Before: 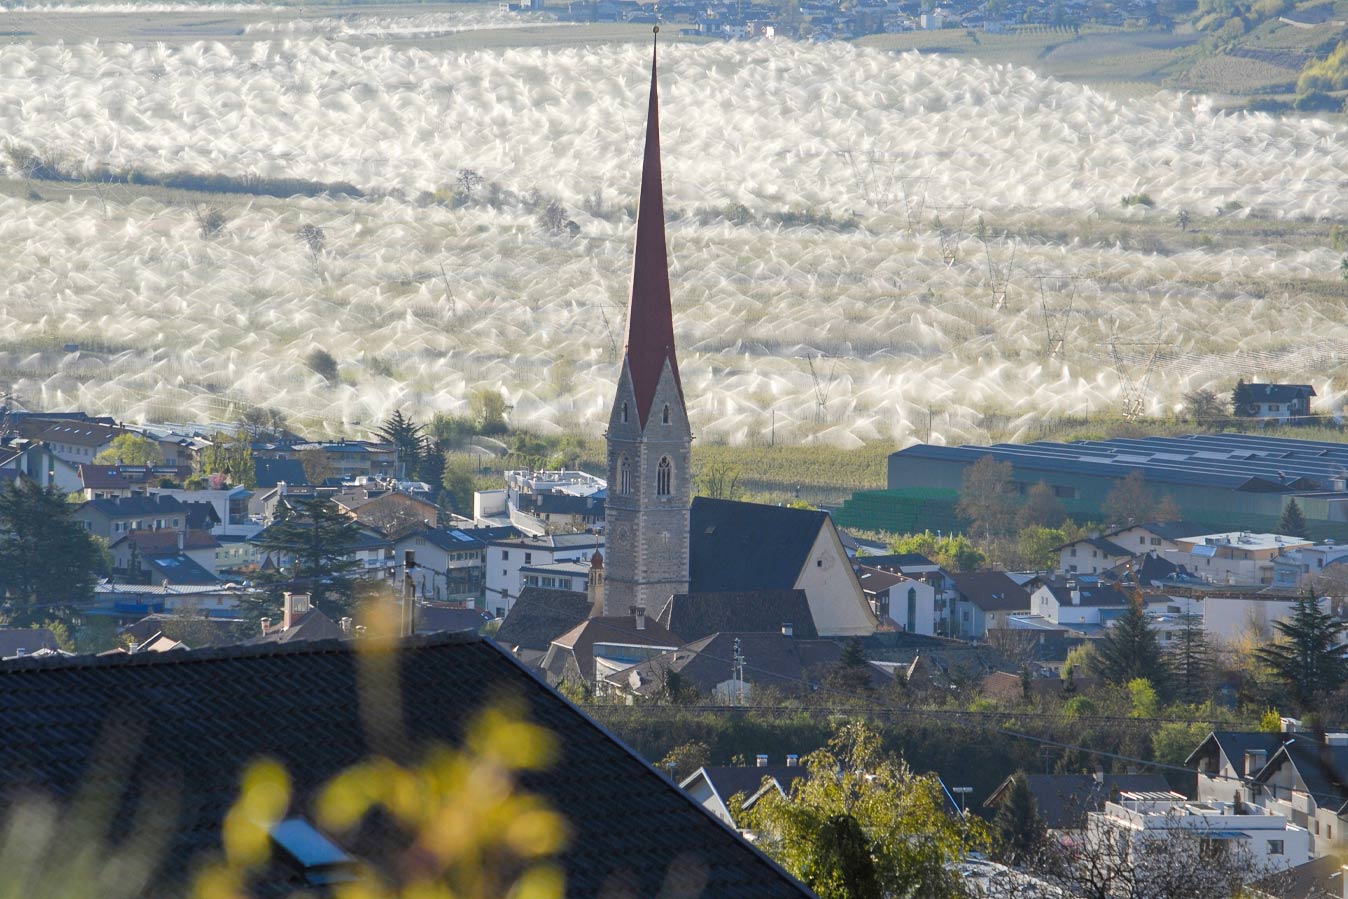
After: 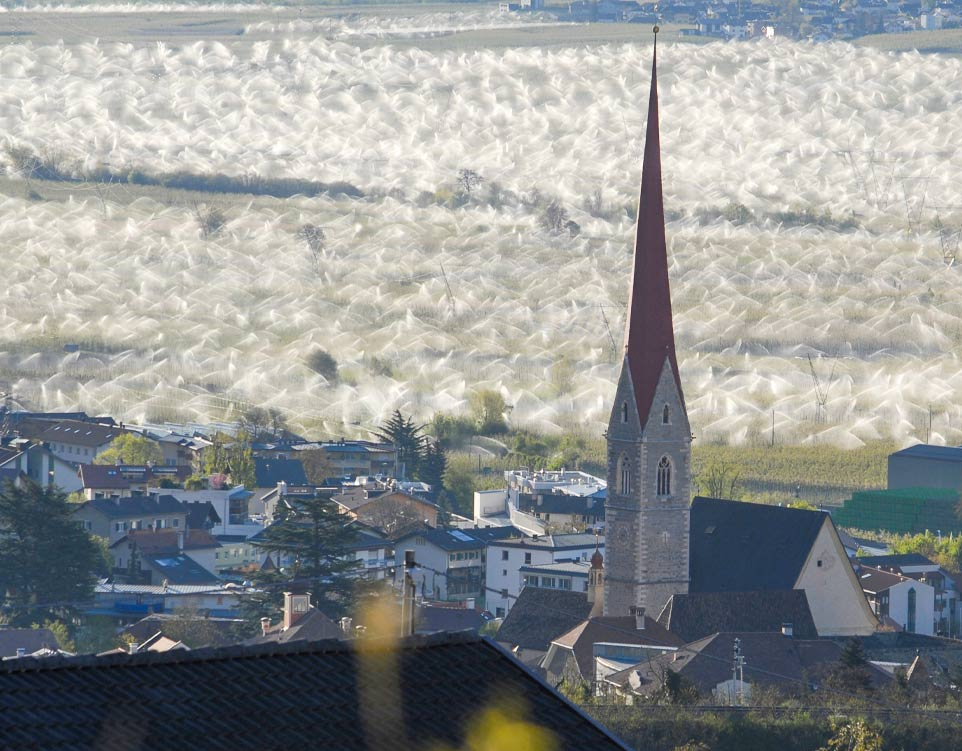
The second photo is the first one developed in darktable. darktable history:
crop: right 28.621%, bottom 16.388%
